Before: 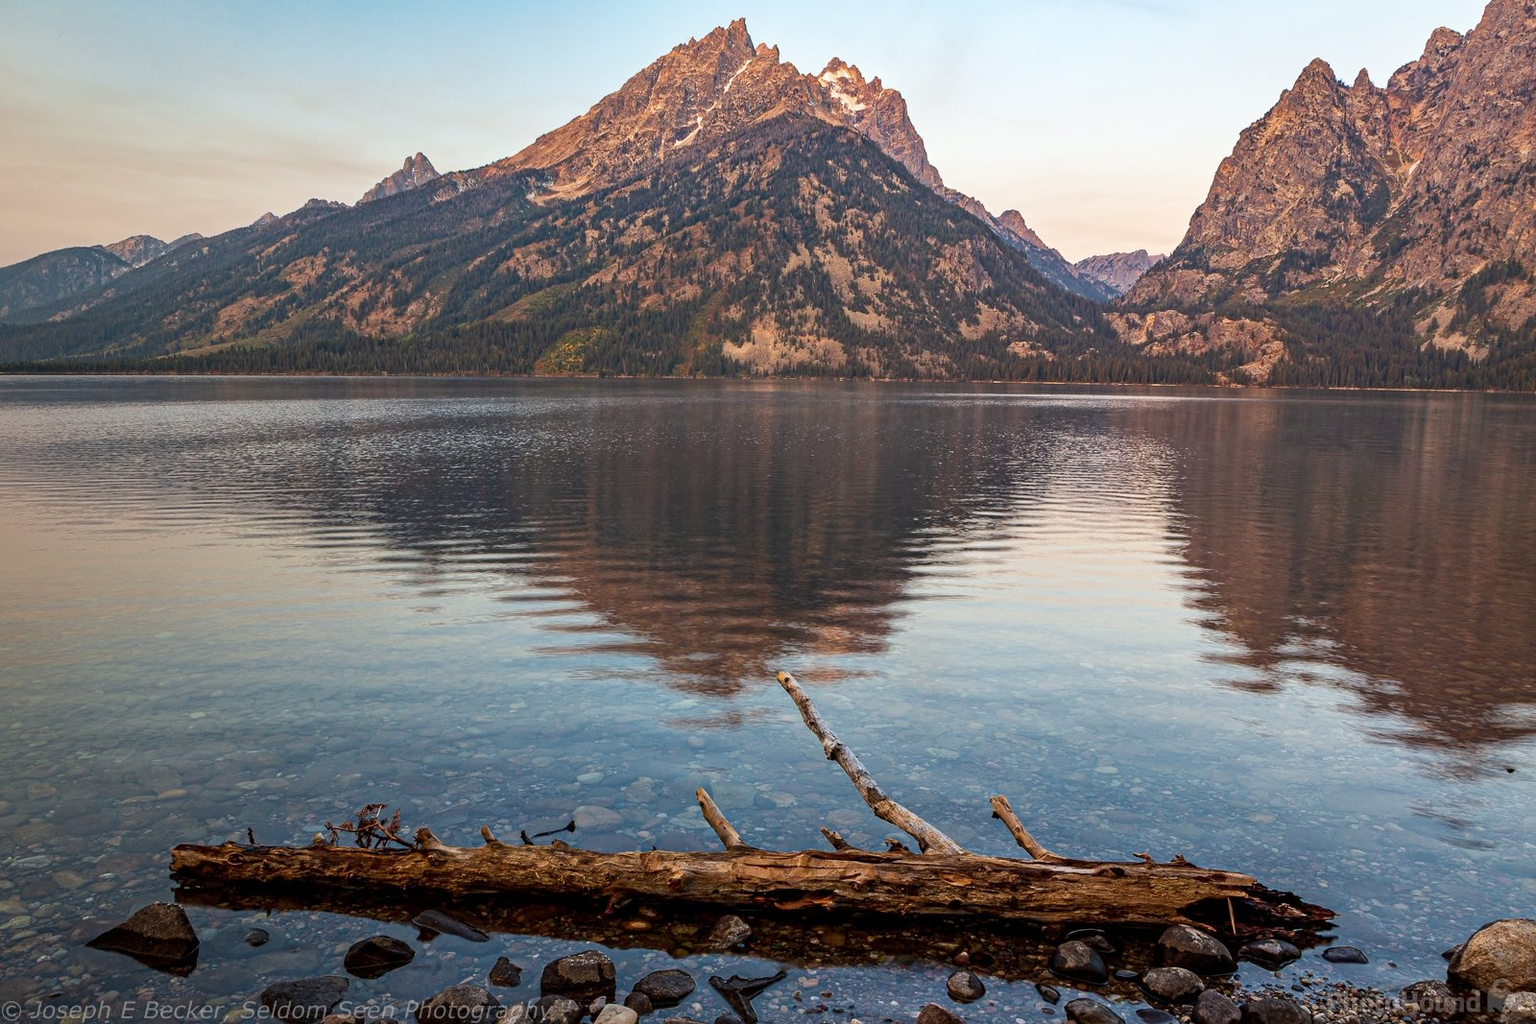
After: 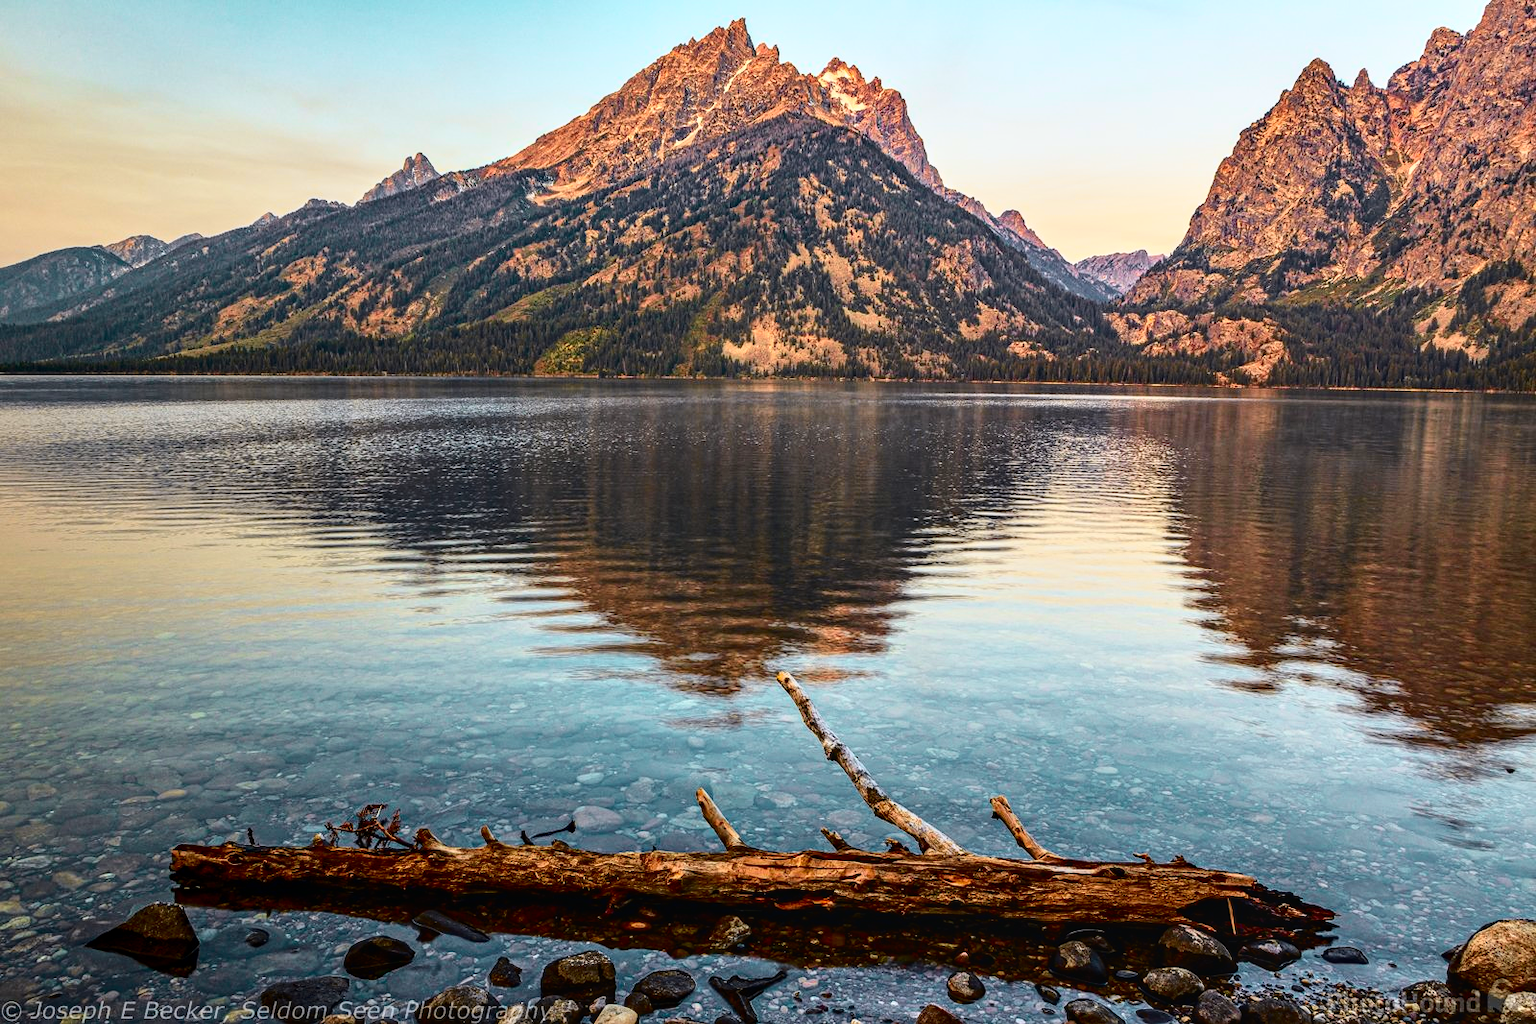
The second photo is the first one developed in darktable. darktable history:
tone curve: curves: ch0 [(0, 0.023) (0.132, 0.075) (0.251, 0.186) (0.441, 0.476) (0.662, 0.757) (0.849, 0.927) (1, 0.99)]; ch1 [(0, 0) (0.447, 0.411) (0.483, 0.469) (0.498, 0.496) (0.518, 0.514) (0.561, 0.59) (0.606, 0.659) (0.657, 0.725) (0.869, 0.916) (1, 1)]; ch2 [(0, 0) (0.307, 0.315) (0.425, 0.438) (0.483, 0.477) (0.503, 0.503) (0.526, 0.553) (0.552, 0.601) (0.615, 0.669) (0.703, 0.797) (0.985, 0.966)], color space Lab, independent channels
local contrast: on, module defaults
shadows and highlights: shadows 32, highlights -32, soften with gaussian
